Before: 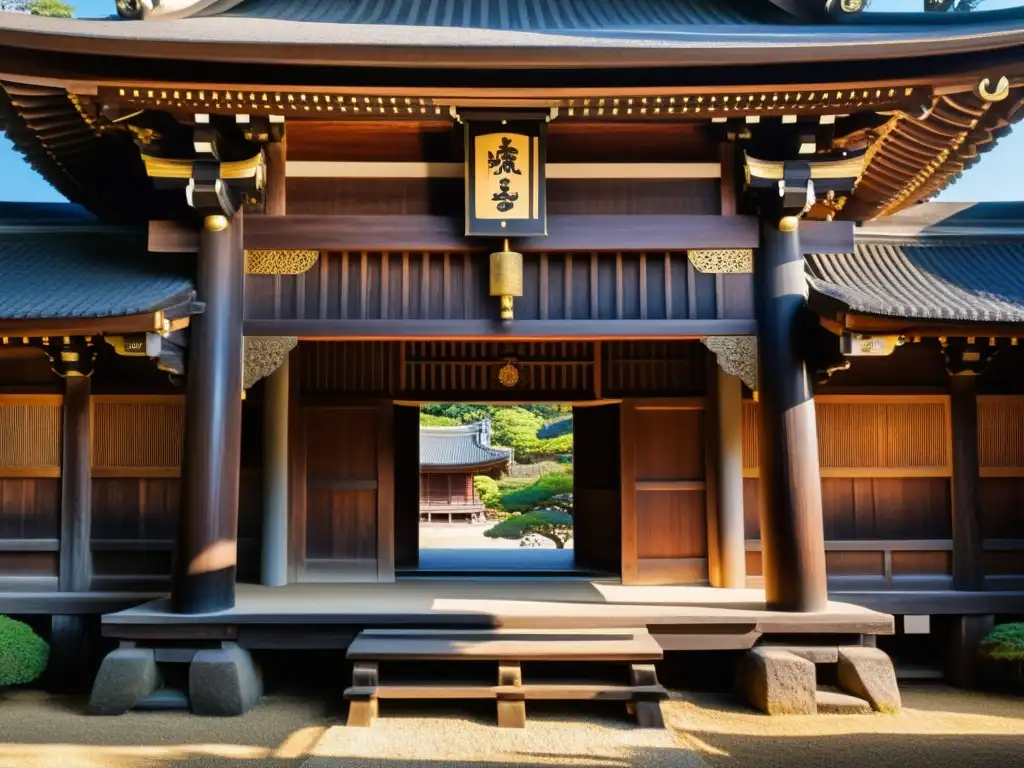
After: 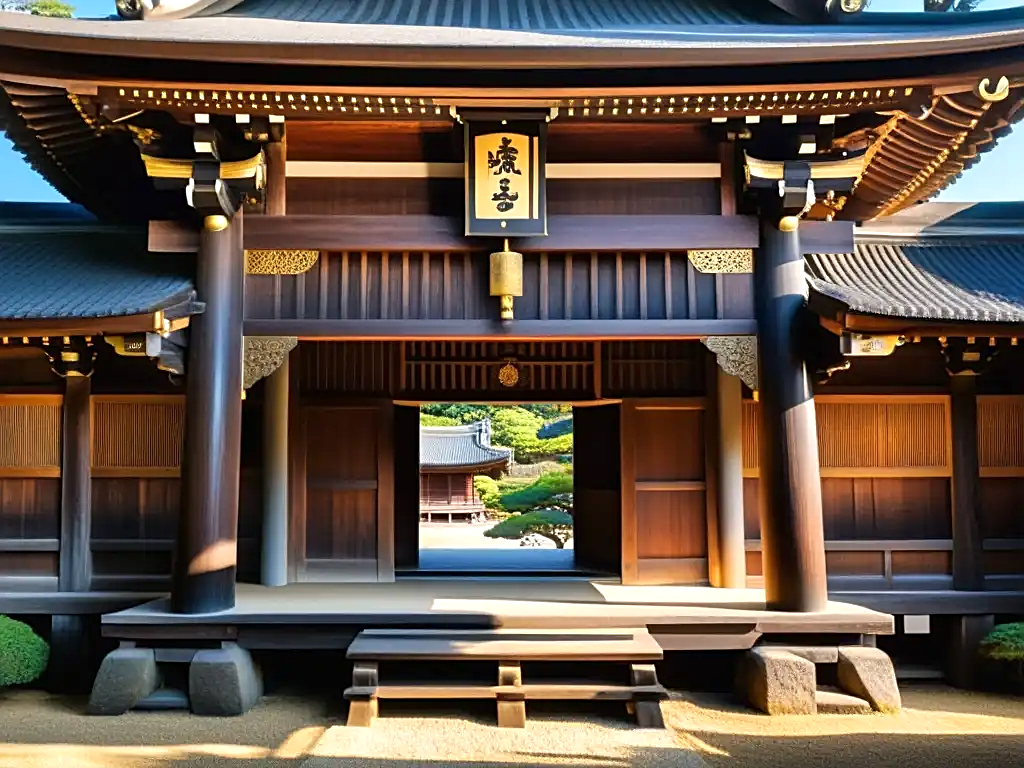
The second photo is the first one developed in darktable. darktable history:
tone equalizer: on, module defaults
exposure: exposure 0.258 EV, compensate highlight preservation false
sharpen: on, module defaults
